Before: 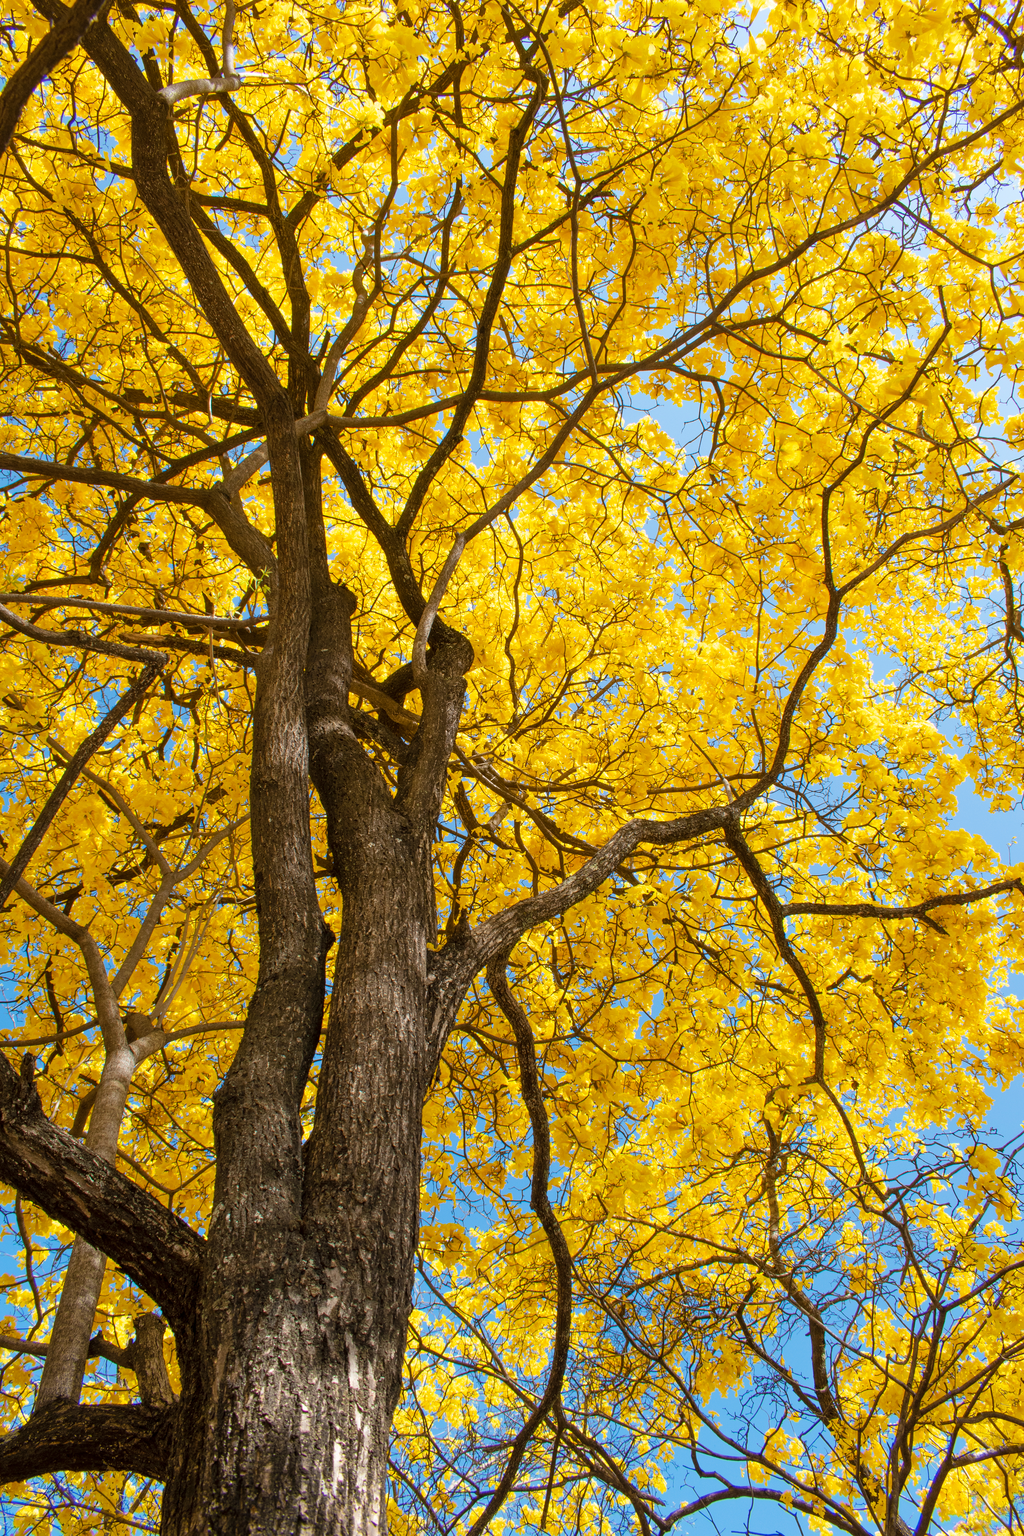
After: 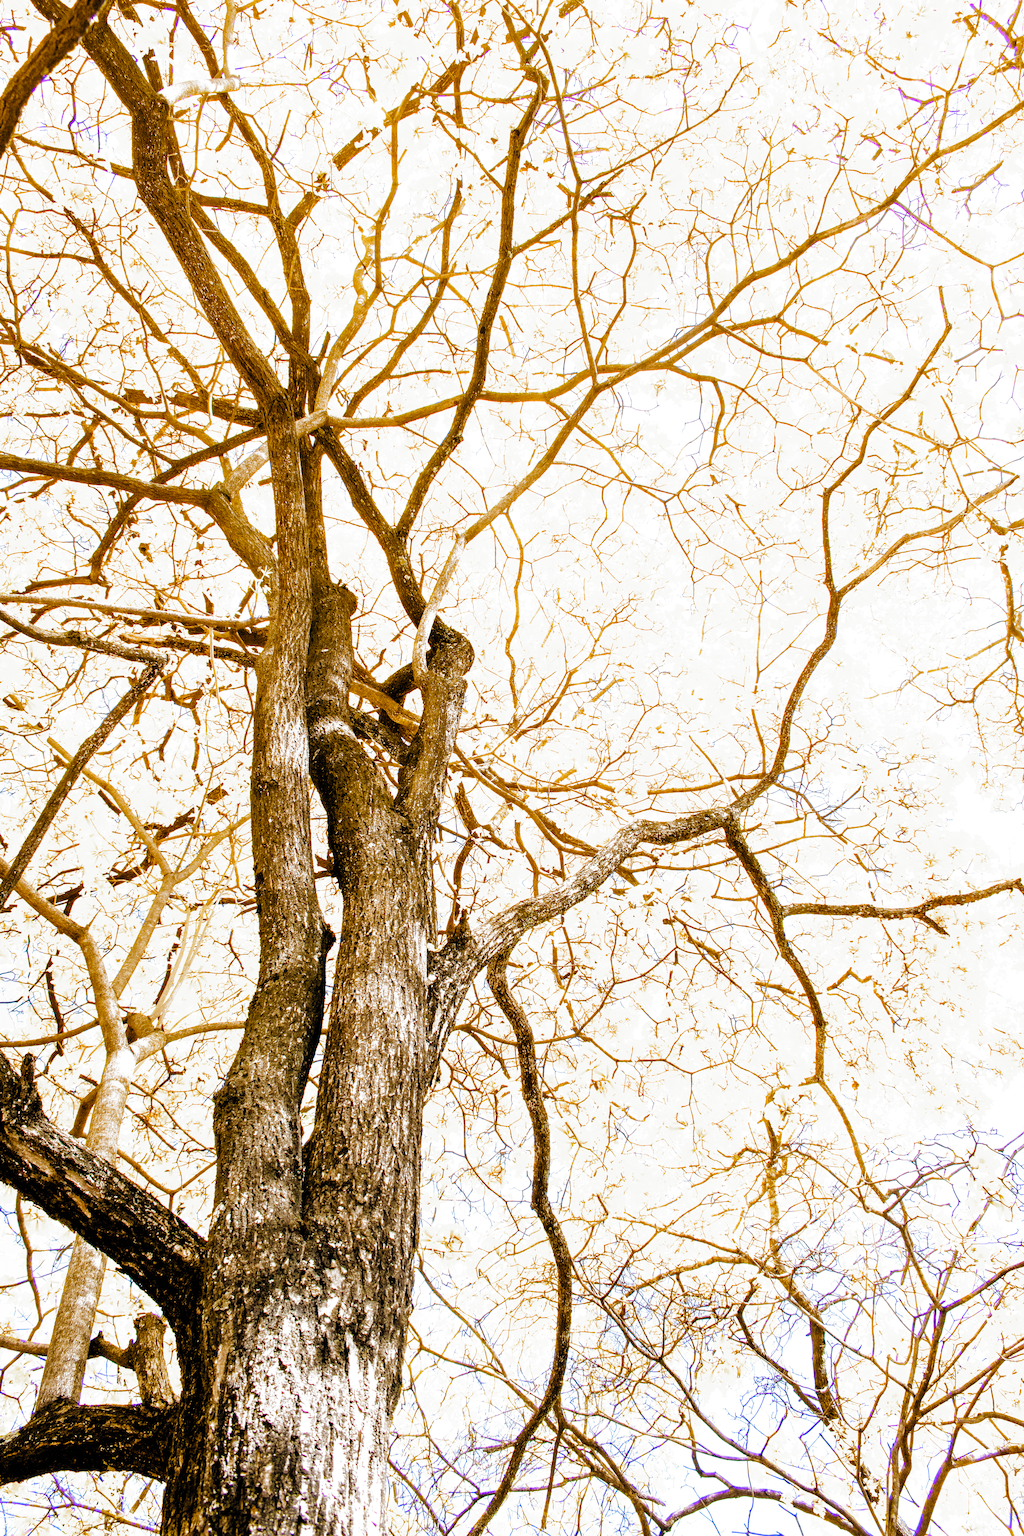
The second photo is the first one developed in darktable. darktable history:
exposure: black level correction 0, exposure 1.595 EV, compensate exposure bias true, compensate highlight preservation false
filmic rgb: black relative exposure -3.67 EV, white relative exposure 2.44 EV, threshold 2.99 EV, hardness 3.28, preserve chrominance no, color science v5 (2021), contrast in shadows safe, contrast in highlights safe, enable highlight reconstruction true
tone equalizer: -8 EV -0.387 EV, -7 EV -0.391 EV, -6 EV -0.311 EV, -5 EV -0.204 EV, -3 EV 0.194 EV, -2 EV 0.31 EV, -1 EV 0.397 EV, +0 EV 0.394 EV, mask exposure compensation -0.495 EV
